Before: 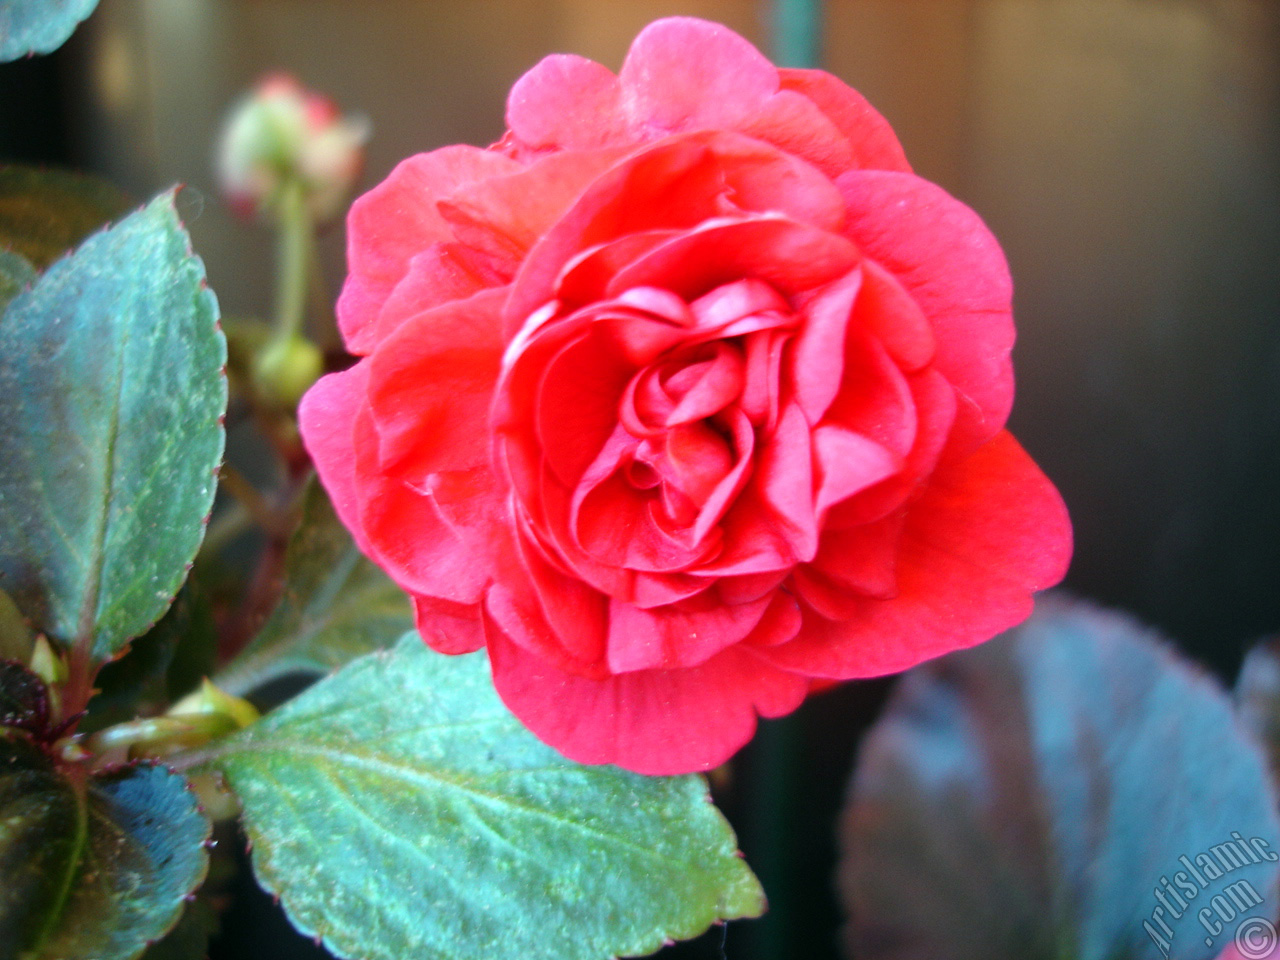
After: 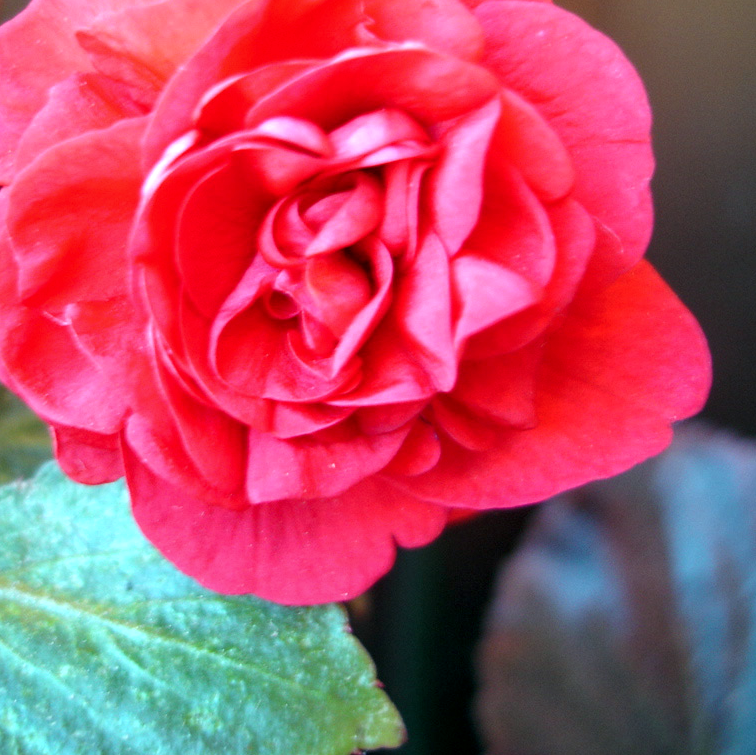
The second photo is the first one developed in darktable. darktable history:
crop and rotate: left 28.256%, top 17.734%, right 12.656%, bottom 3.573%
local contrast: on, module defaults
color correction: highlights a* -0.137, highlights b* -5.91, shadows a* -0.137, shadows b* -0.137
